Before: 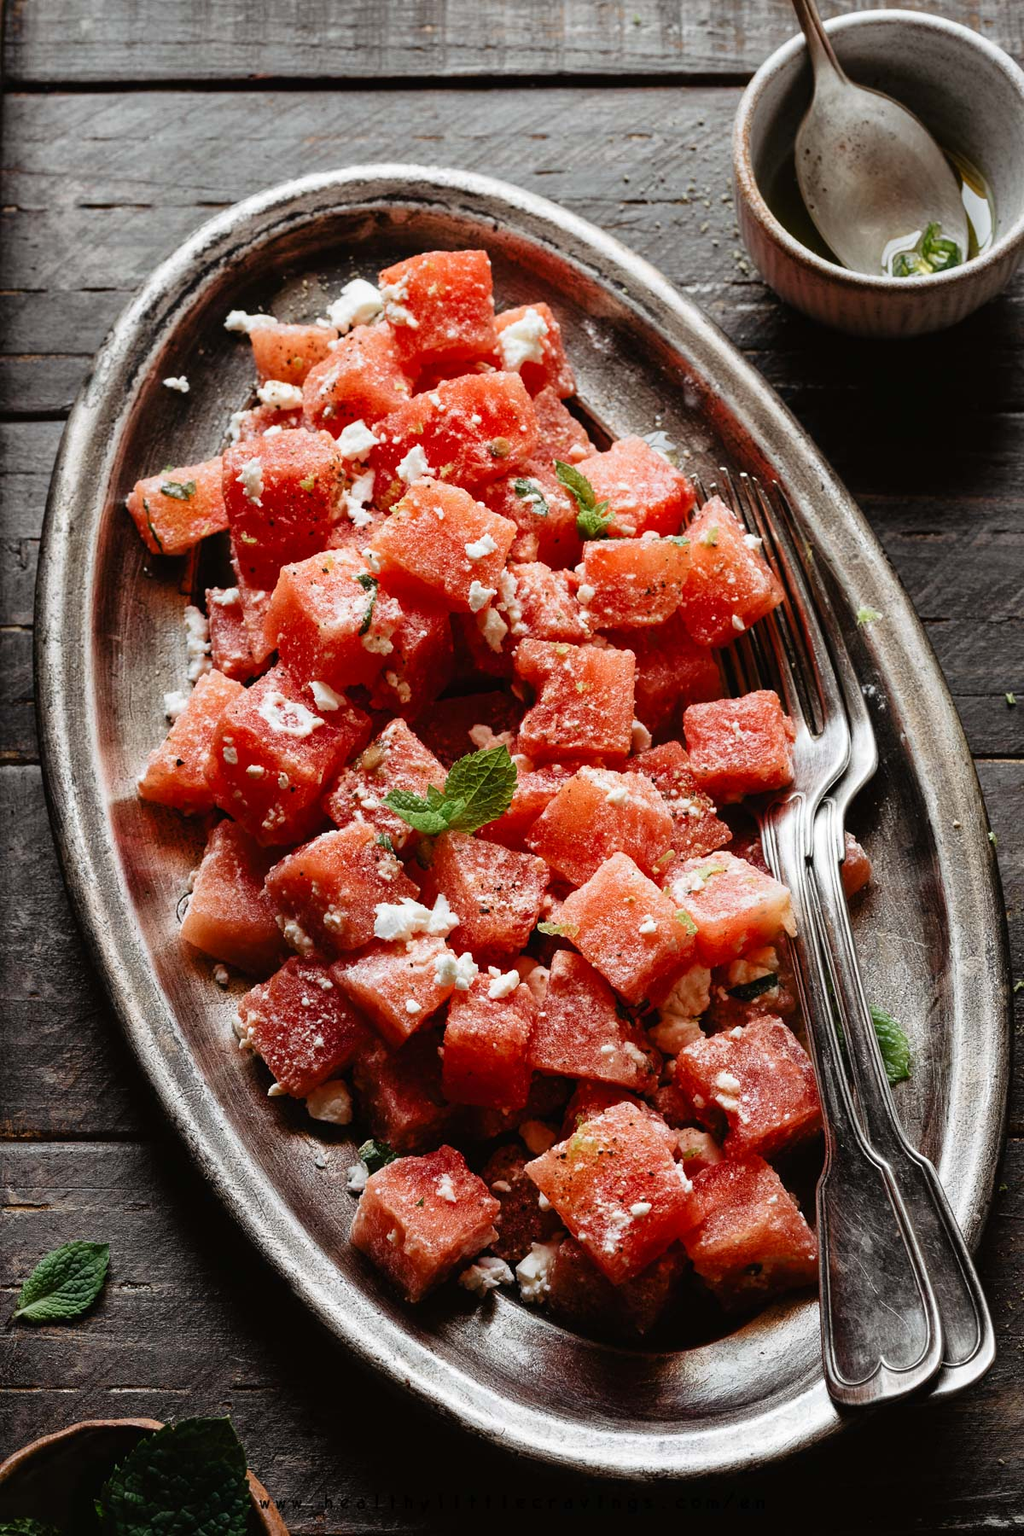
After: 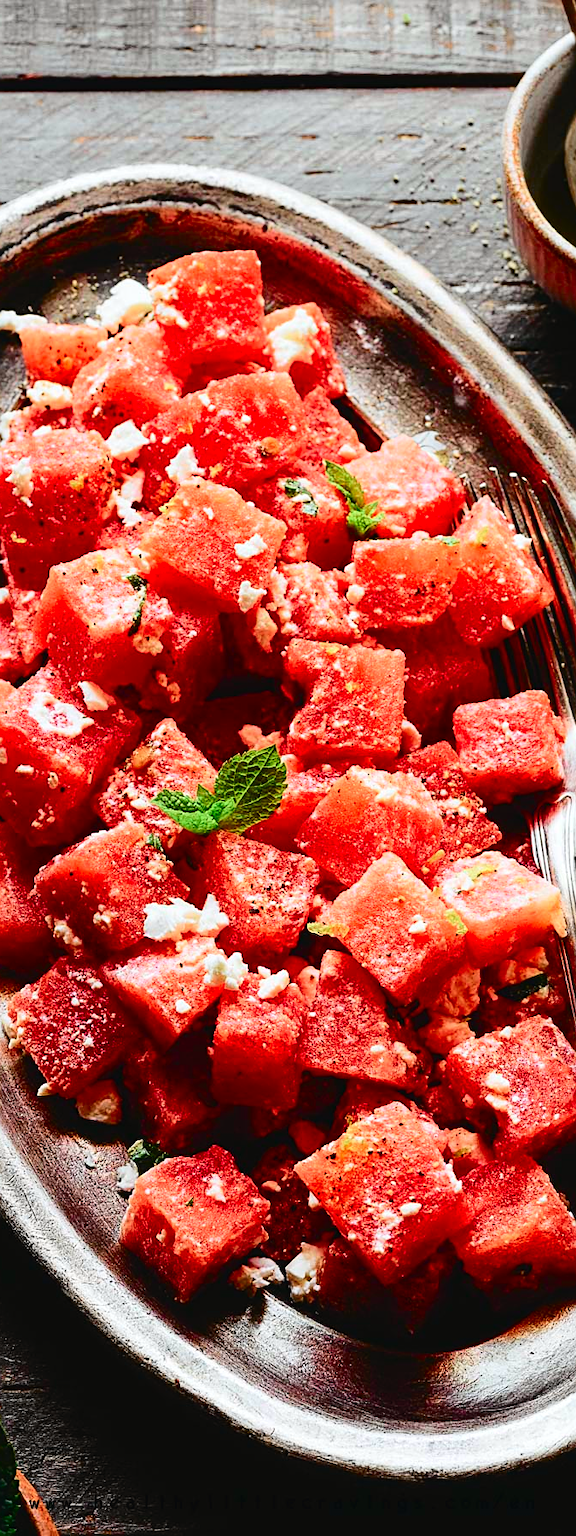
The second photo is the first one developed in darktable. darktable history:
crop and rotate: left 22.516%, right 21.234%
tone curve: curves: ch0 [(0, 0.023) (0.103, 0.087) (0.277, 0.28) (0.438, 0.547) (0.546, 0.678) (0.735, 0.843) (0.994, 1)]; ch1 [(0, 0) (0.371, 0.261) (0.465, 0.42) (0.488, 0.477) (0.512, 0.513) (0.542, 0.581) (0.574, 0.647) (0.636, 0.747) (1, 1)]; ch2 [(0, 0) (0.369, 0.388) (0.449, 0.431) (0.478, 0.471) (0.516, 0.517) (0.575, 0.642) (0.649, 0.726) (1, 1)], color space Lab, independent channels, preserve colors none
sharpen: on, module defaults
